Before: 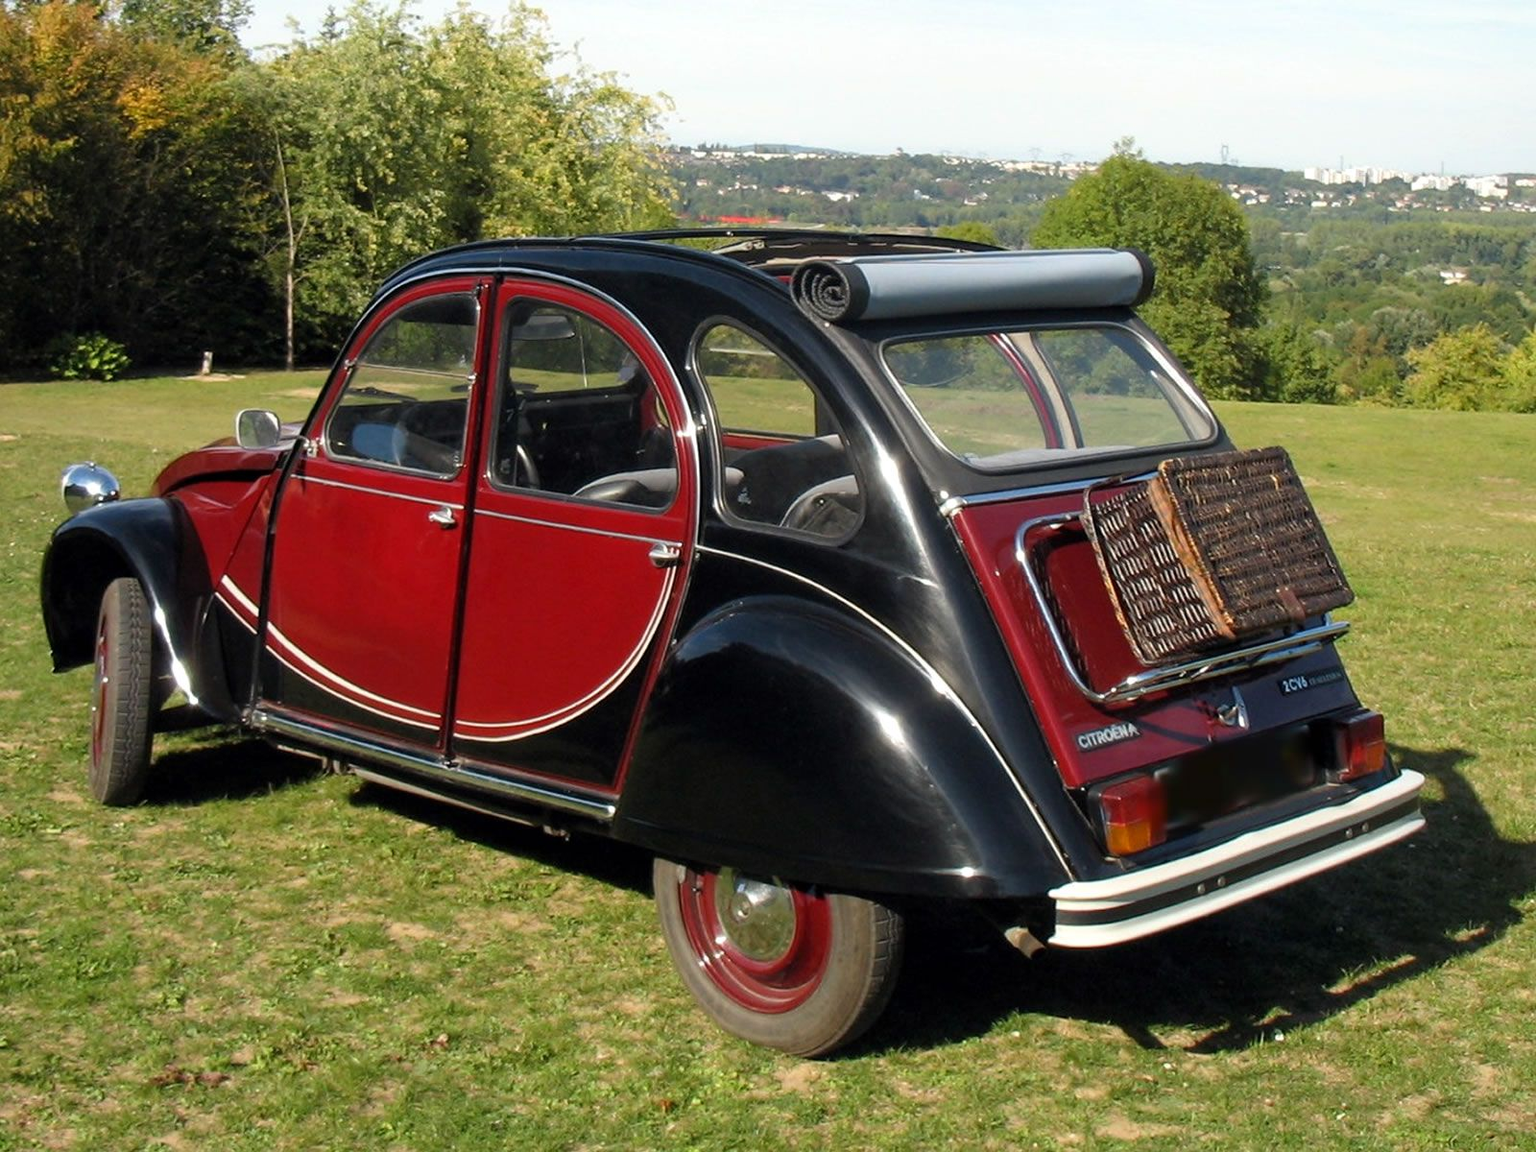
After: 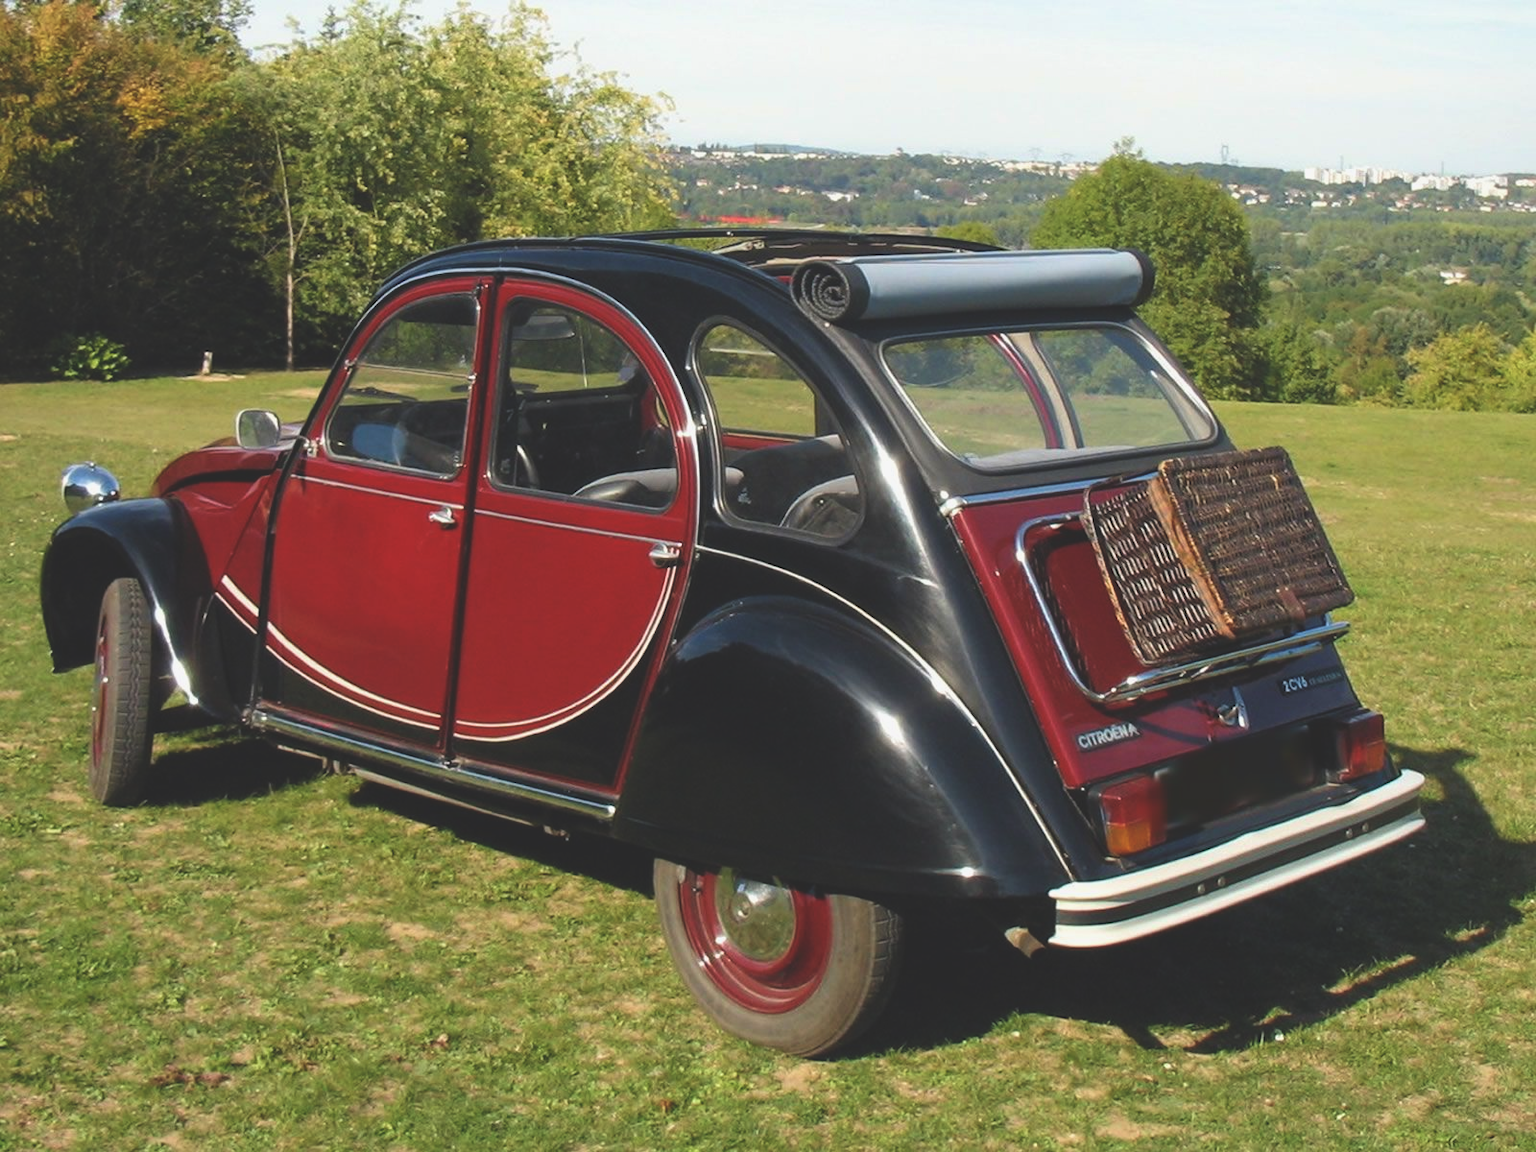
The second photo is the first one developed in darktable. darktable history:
velvia: strength 17%
exposure: black level correction -0.025, exposure -0.117 EV, compensate highlight preservation false
